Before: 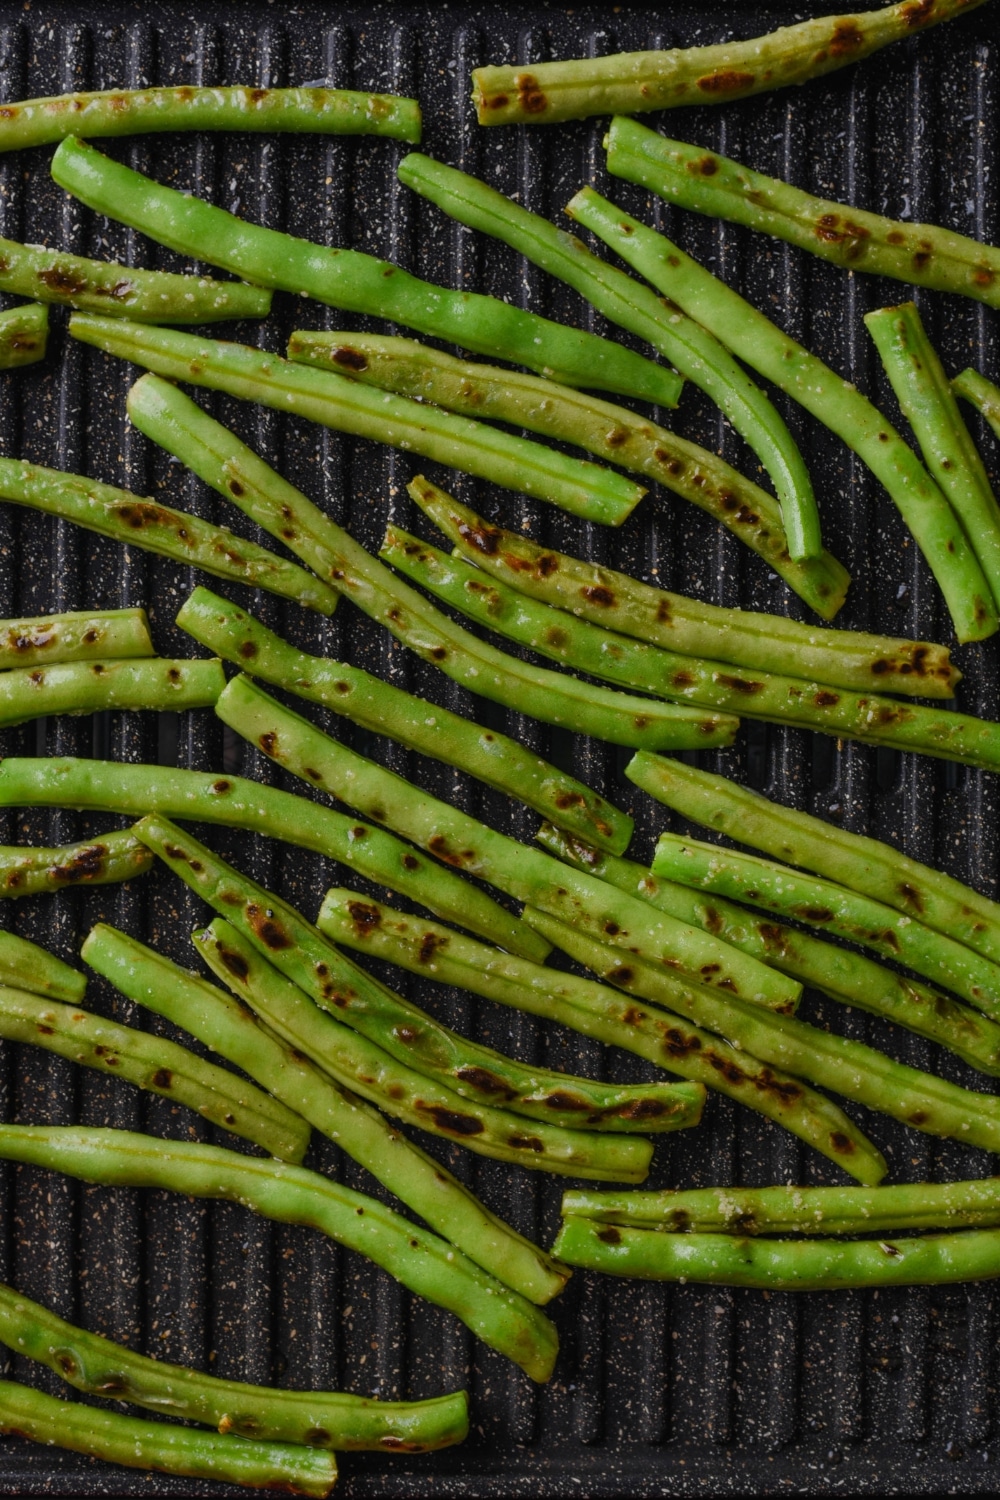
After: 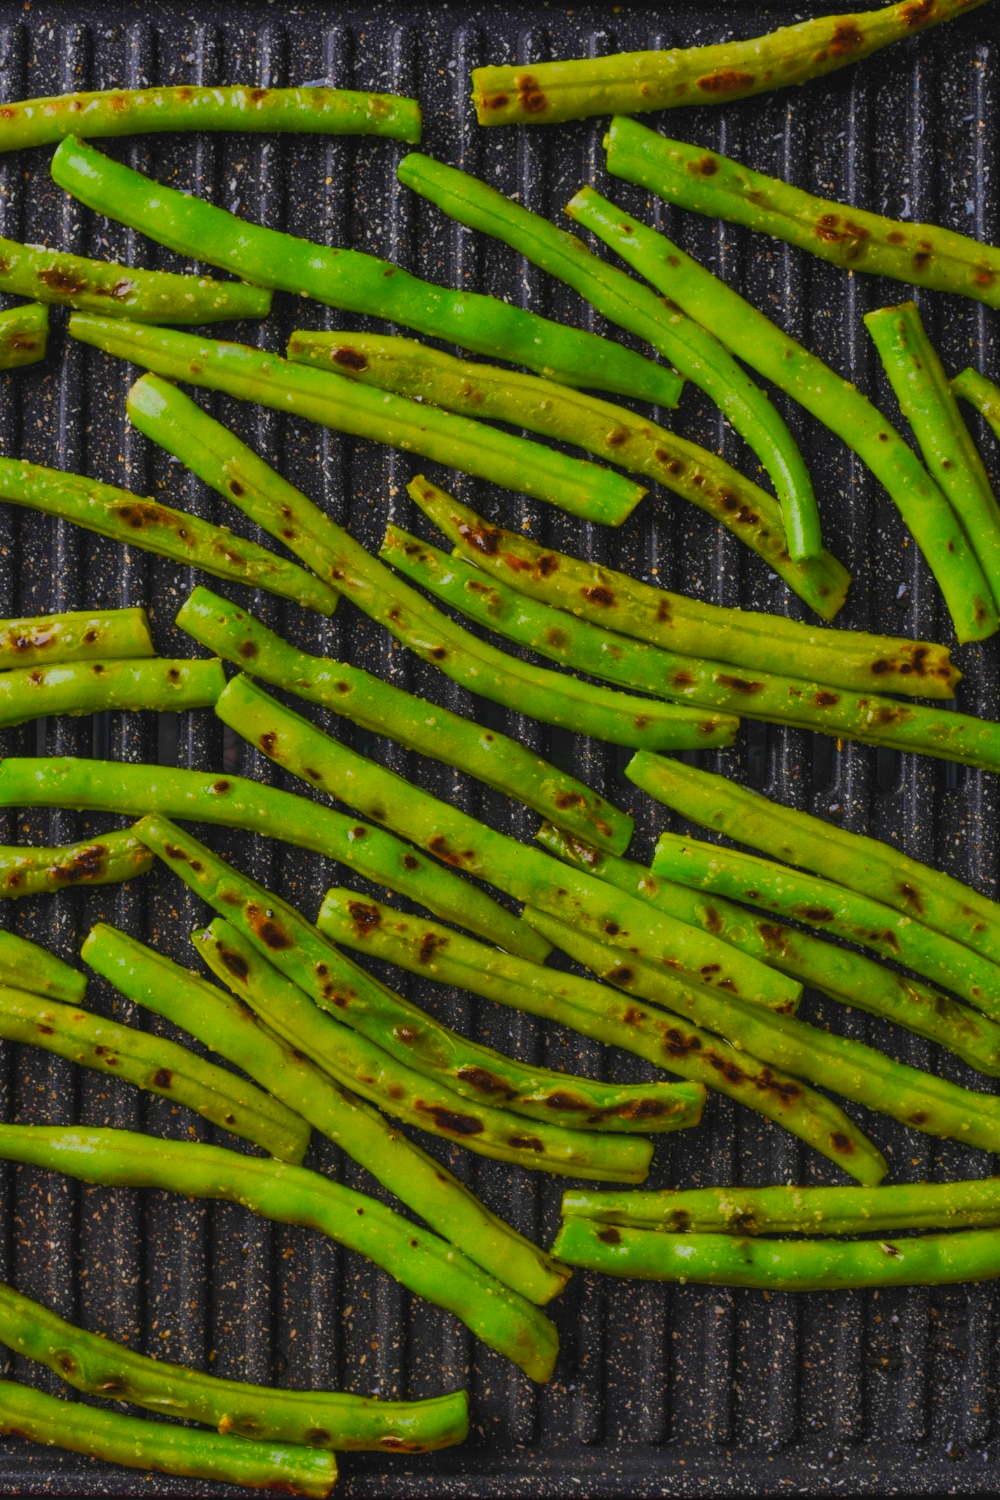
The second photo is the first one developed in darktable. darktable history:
tone curve: curves: ch0 [(0, 0) (0.003, 0.027) (0.011, 0.03) (0.025, 0.04) (0.044, 0.063) (0.069, 0.093) (0.1, 0.125) (0.136, 0.153) (0.177, 0.191) (0.224, 0.232) (0.277, 0.279) (0.335, 0.333) (0.399, 0.39) (0.468, 0.457) (0.543, 0.535) (0.623, 0.611) (0.709, 0.683) (0.801, 0.758) (0.898, 0.853) (1, 1)], preserve colors none
color balance rgb: perceptual saturation grading › global saturation 34.05%, global vibrance 5.56%
contrast brightness saturation: brightness 0.09, saturation 0.19
color balance: output saturation 120%
